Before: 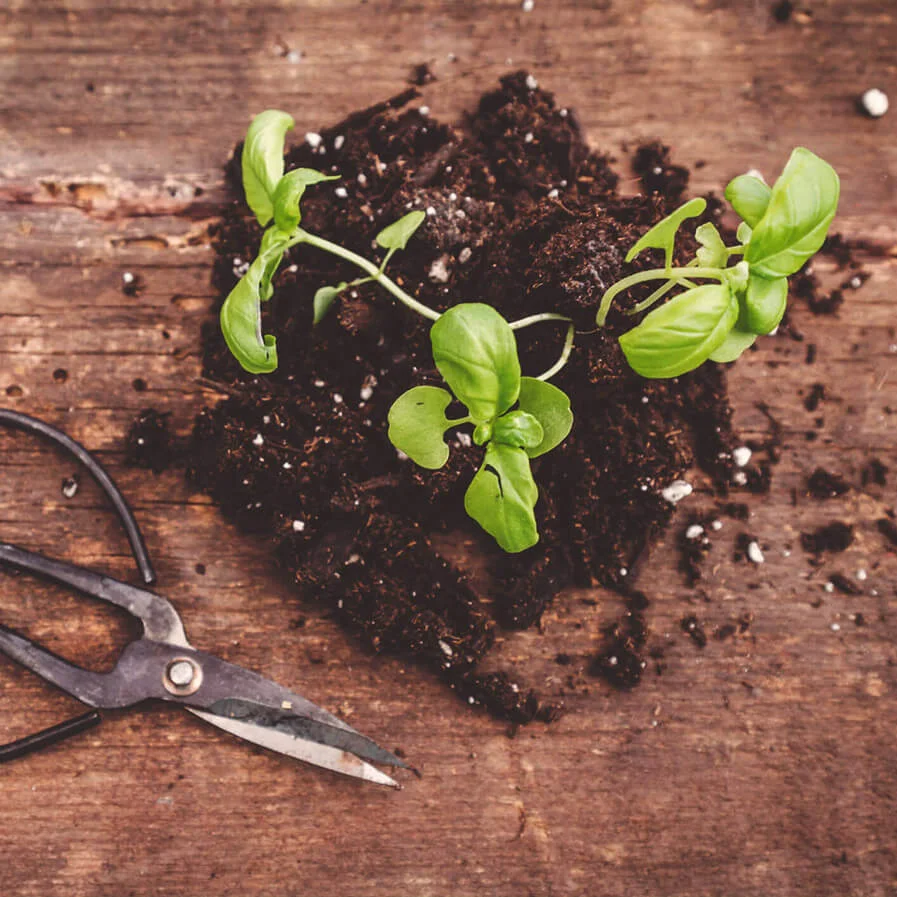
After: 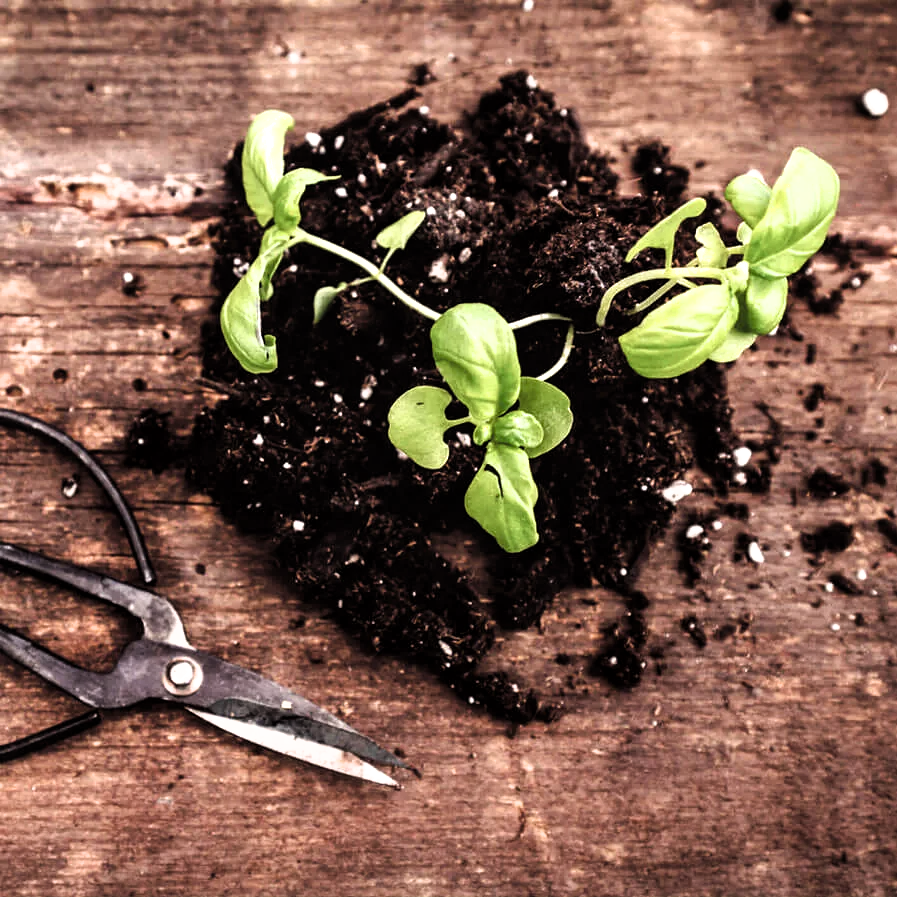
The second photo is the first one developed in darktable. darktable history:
filmic rgb: black relative exposure -8.27 EV, white relative exposure 2.21 EV, hardness 7.2, latitude 86.4%, contrast 1.701, highlights saturation mix -4.06%, shadows ↔ highlights balance -2.04%
local contrast: mode bilateral grid, contrast 20, coarseness 50, detail 120%, midtone range 0.2
